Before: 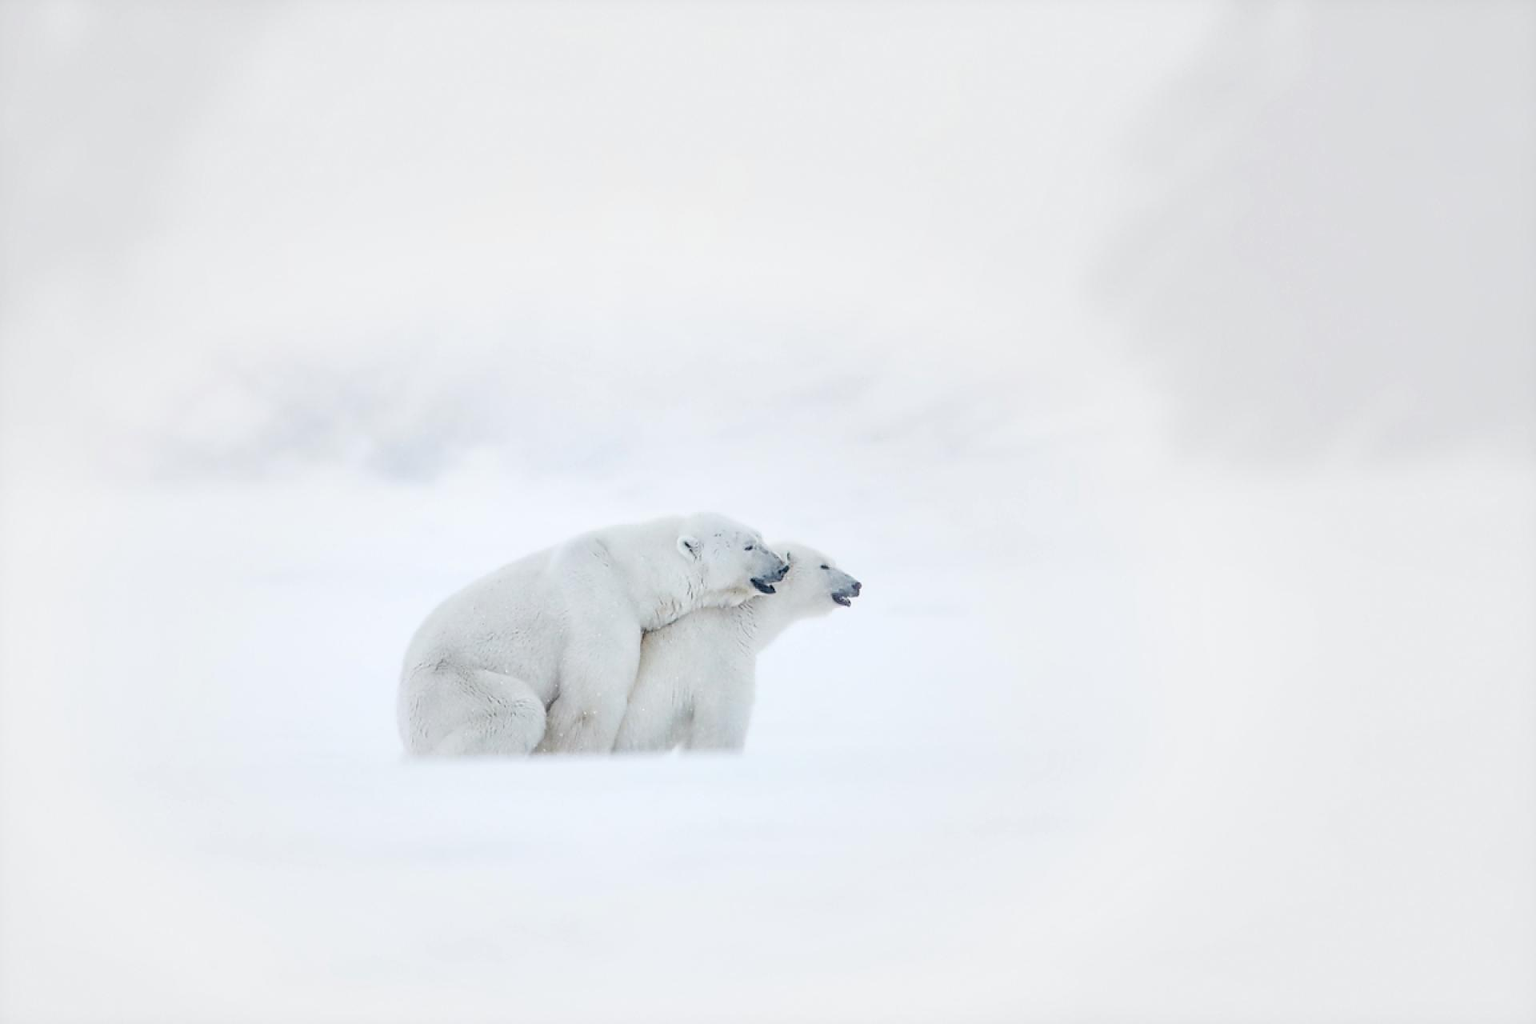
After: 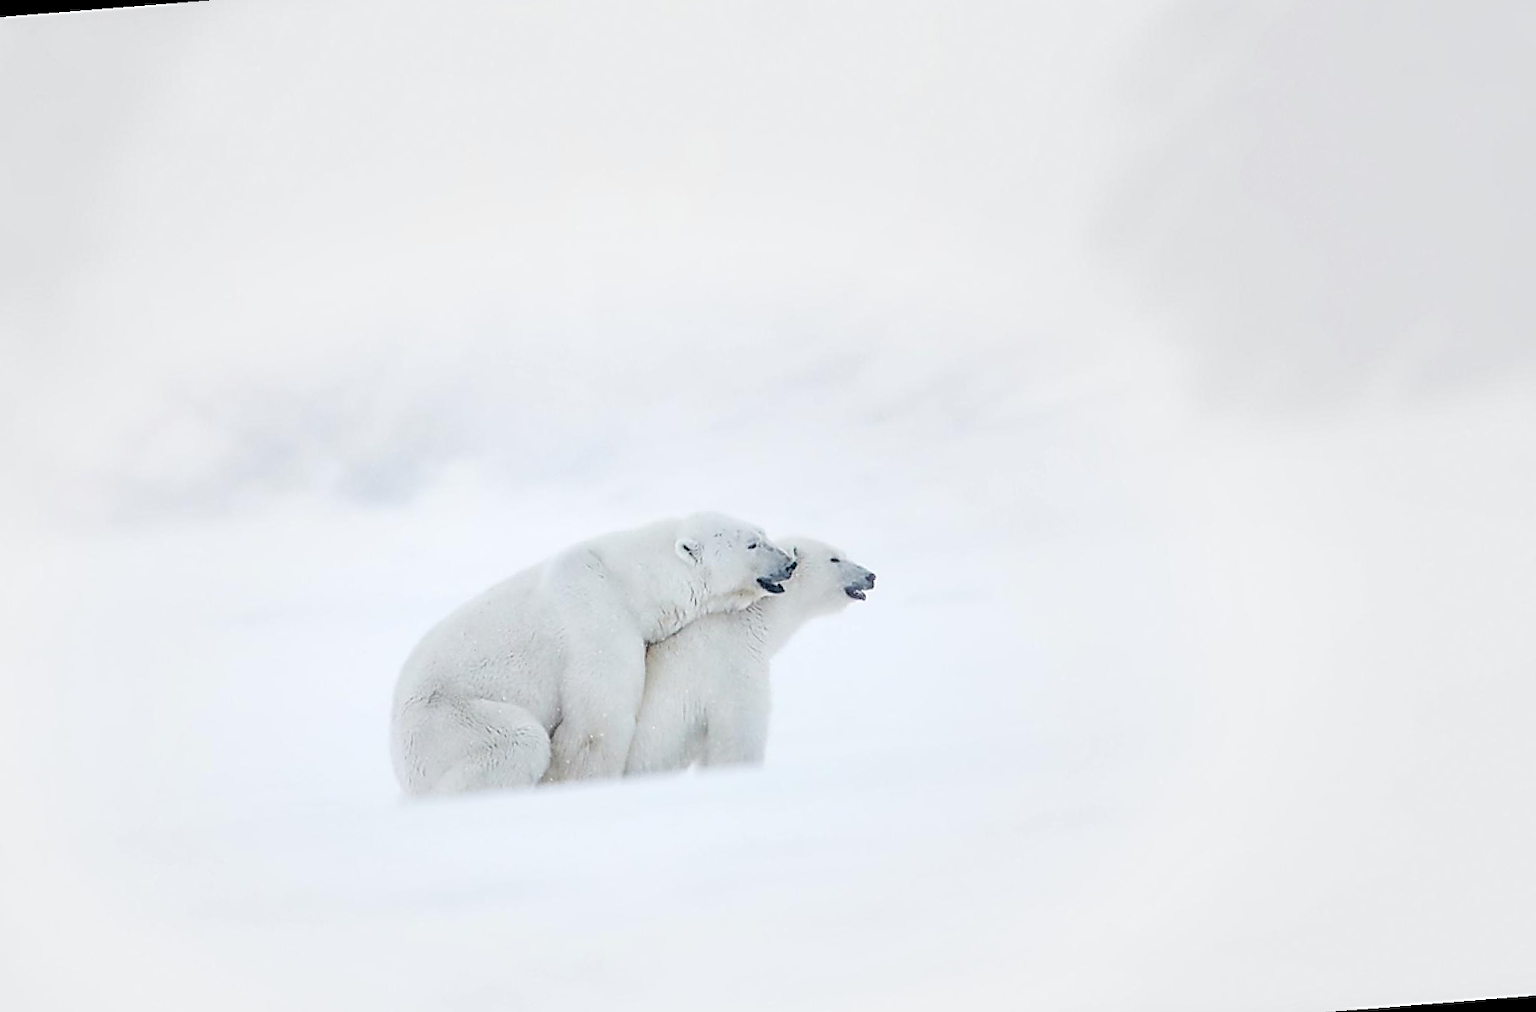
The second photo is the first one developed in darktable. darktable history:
sharpen: on, module defaults
rgb curve: curves: ch0 [(0, 0) (0.136, 0.078) (0.262, 0.245) (0.414, 0.42) (1, 1)], compensate middle gray true, preserve colors basic power
rotate and perspective: rotation -4.57°, crop left 0.054, crop right 0.944, crop top 0.087, crop bottom 0.914
